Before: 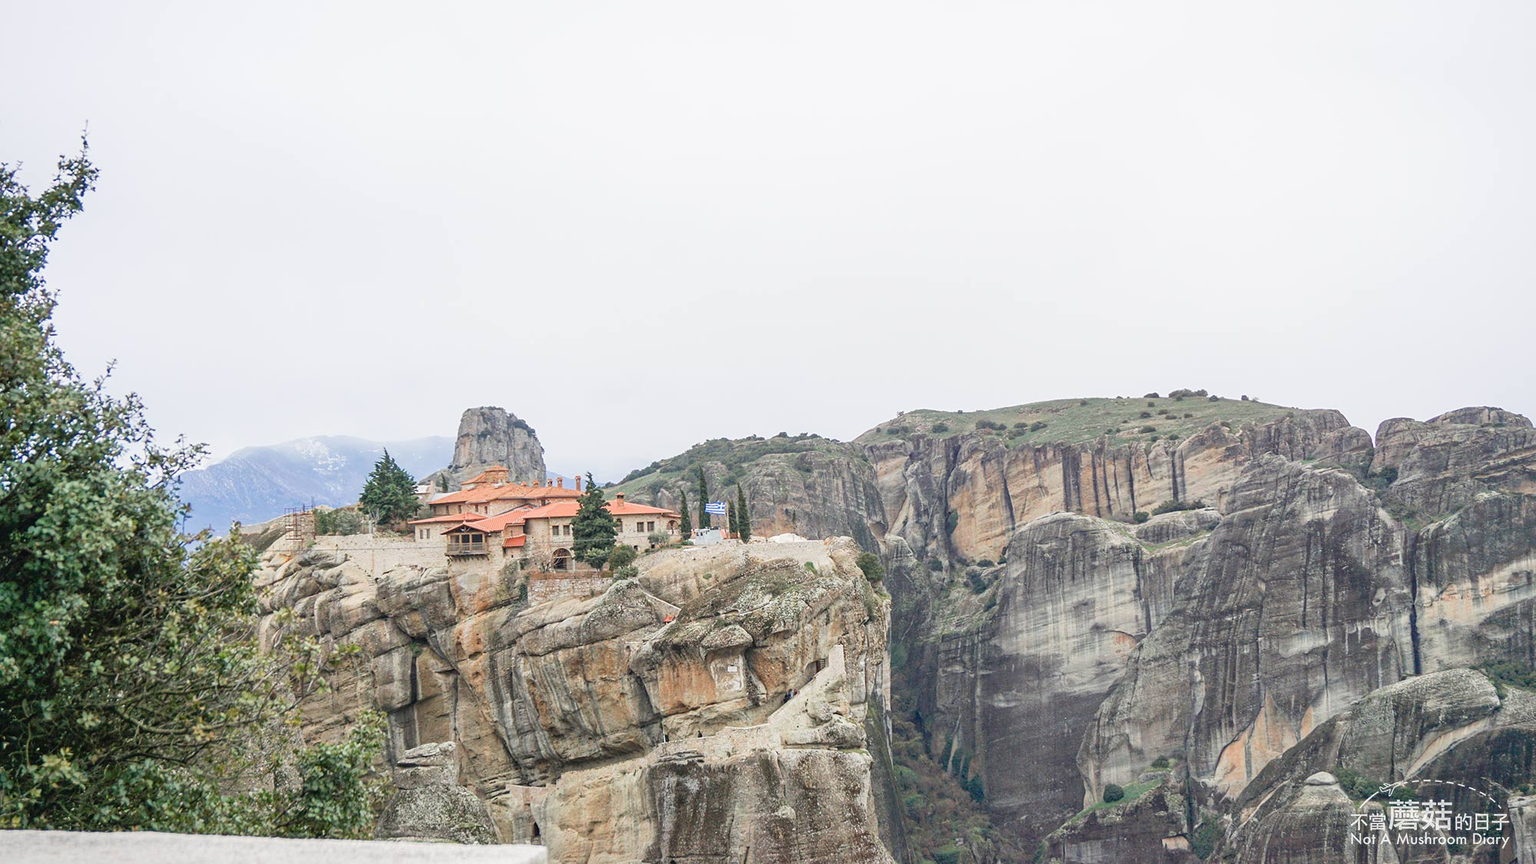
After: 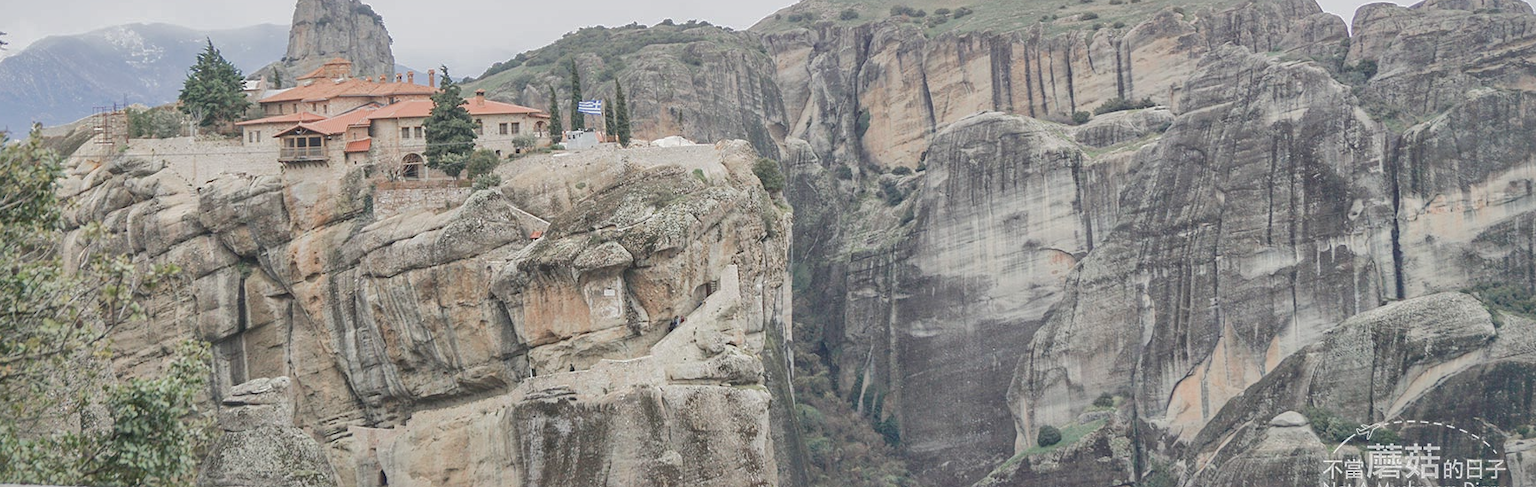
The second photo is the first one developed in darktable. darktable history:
crop and rotate: left 13.306%, top 48.129%, bottom 2.928%
contrast brightness saturation: contrast -0.05, saturation -0.41
levels: levels [0, 0.492, 0.984]
base curve: curves: ch0 [(0, 0) (0.262, 0.32) (0.722, 0.705) (1, 1)]
shadows and highlights: shadows 60, highlights -60
